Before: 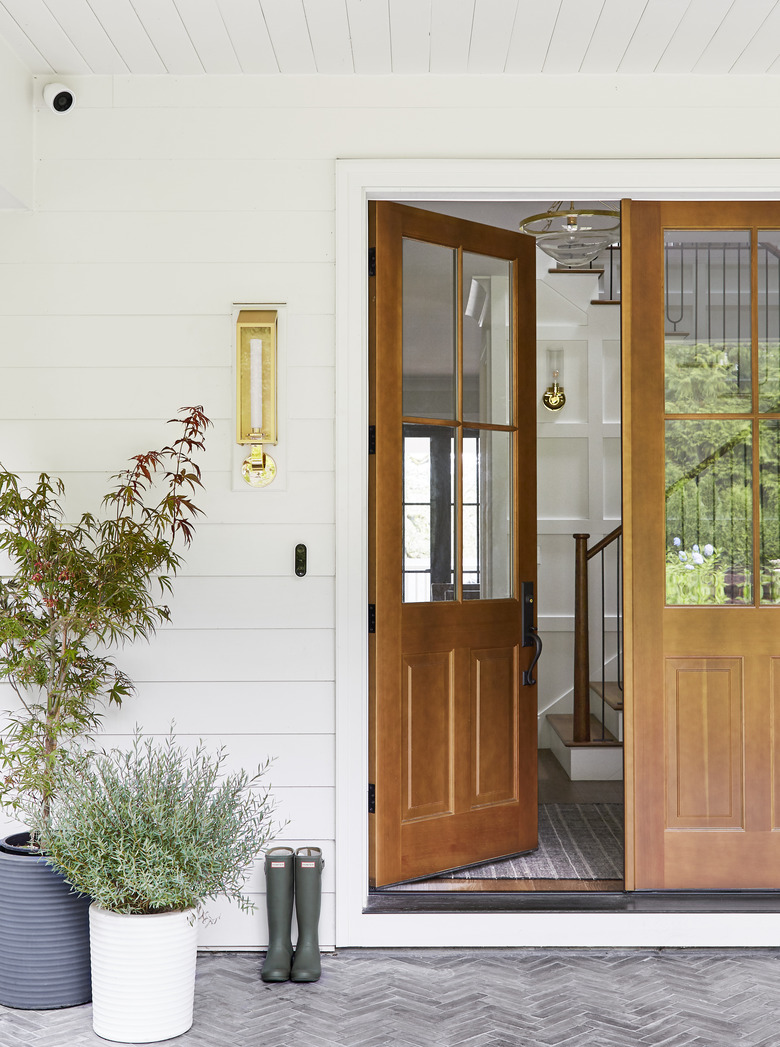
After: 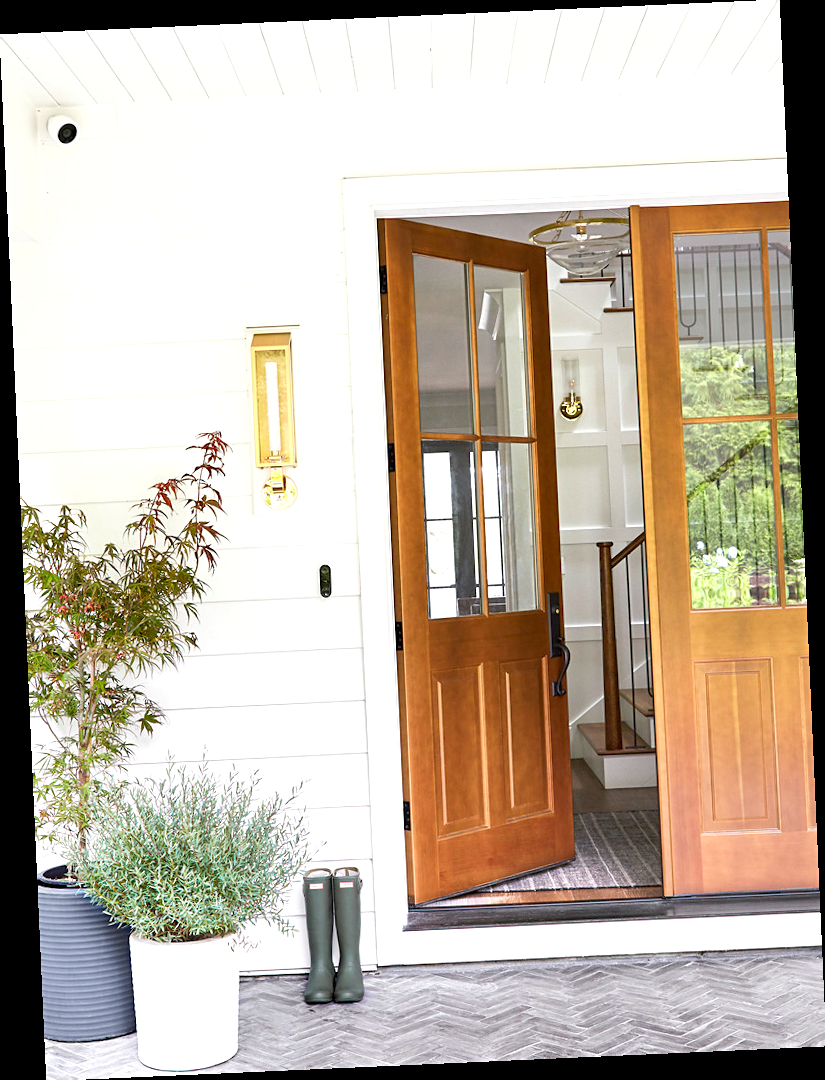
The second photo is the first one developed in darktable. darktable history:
exposure: exposure 0.566 EV, compensate highlight preservation false
sharpen: amount 0.2
rotate and perspective: rotation -2.56°, automatic cropping off
